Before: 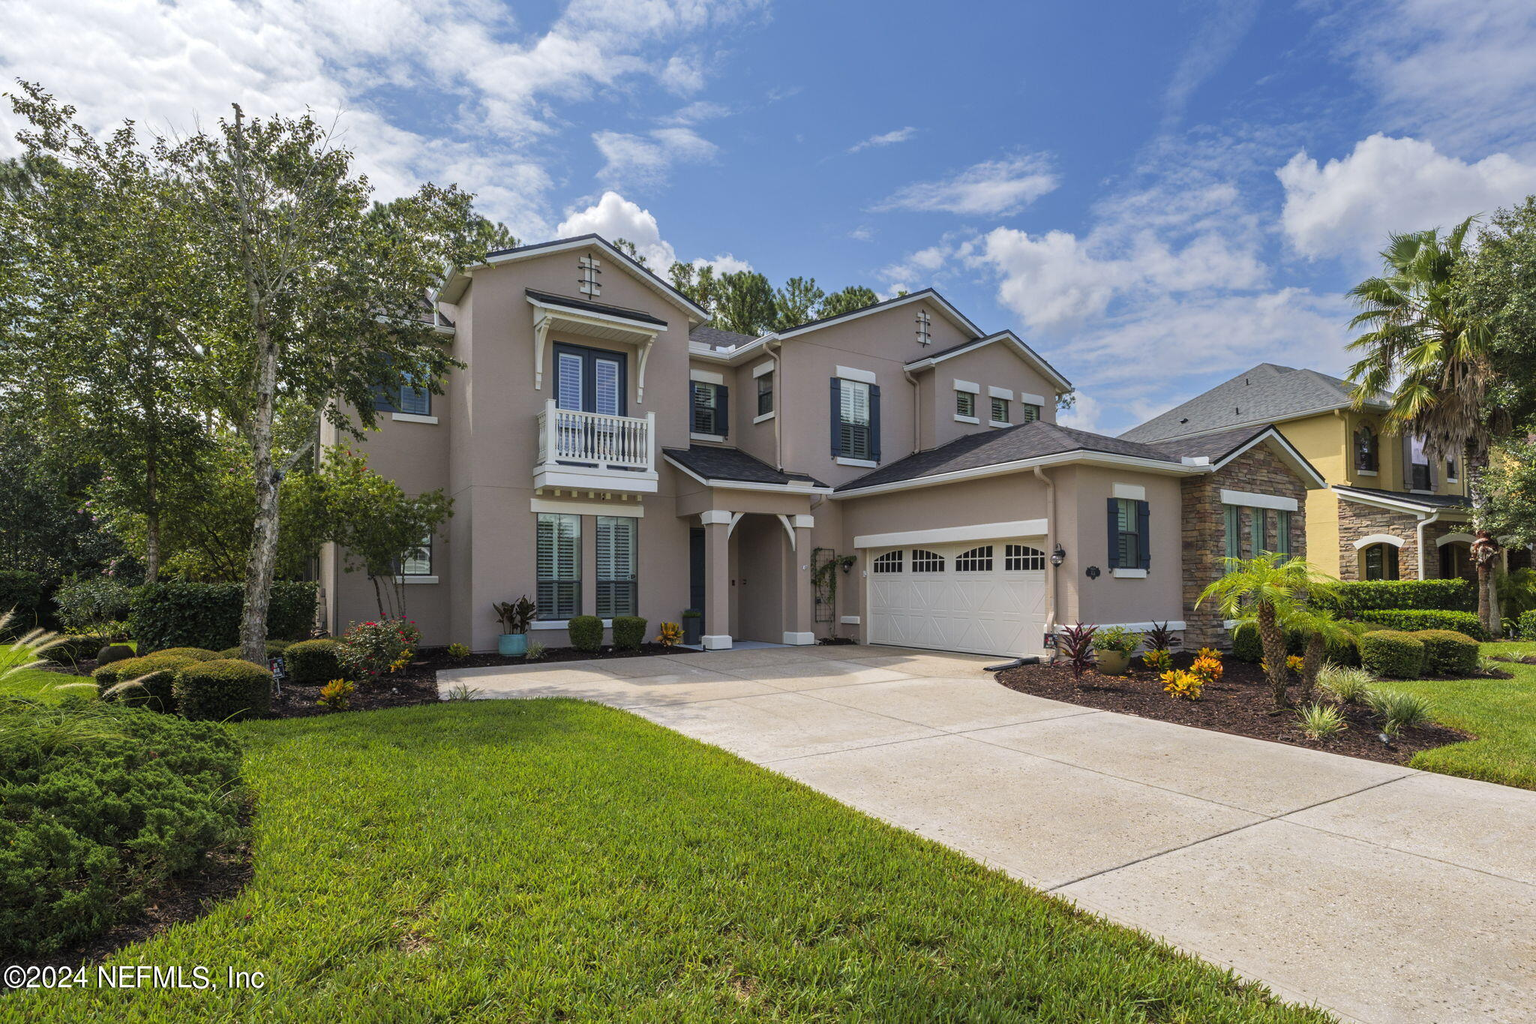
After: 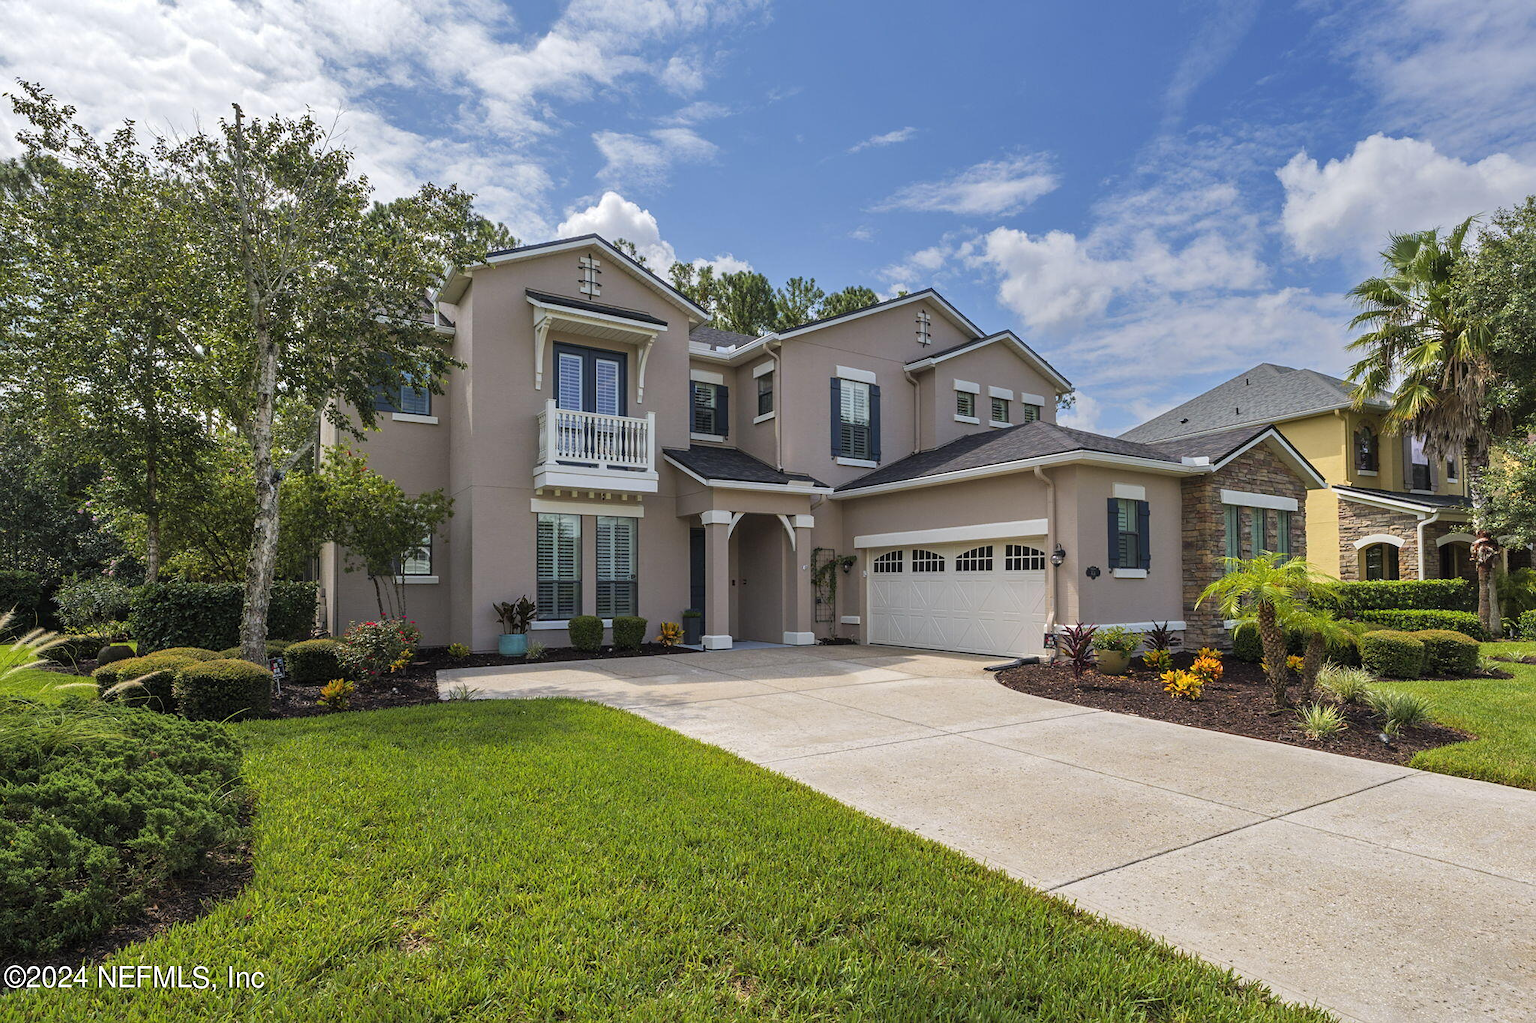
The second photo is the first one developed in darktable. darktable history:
shadows and highlights: shadows 37.27, highlights -28.18, soften with gaussian
sharpen: amount 0.2
